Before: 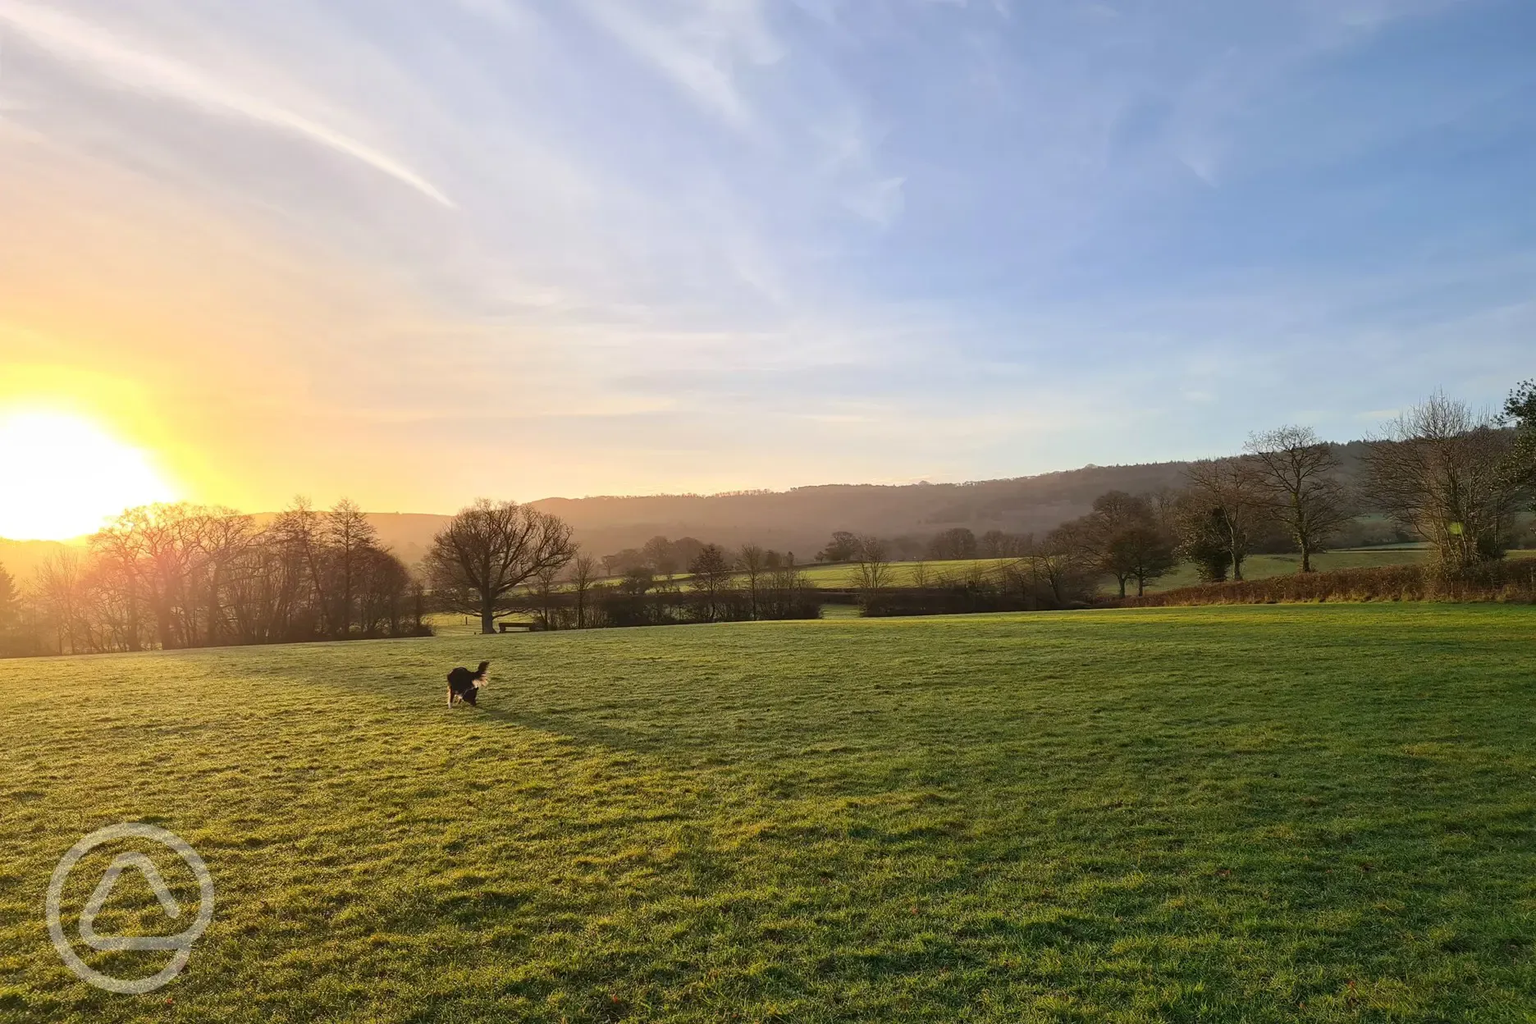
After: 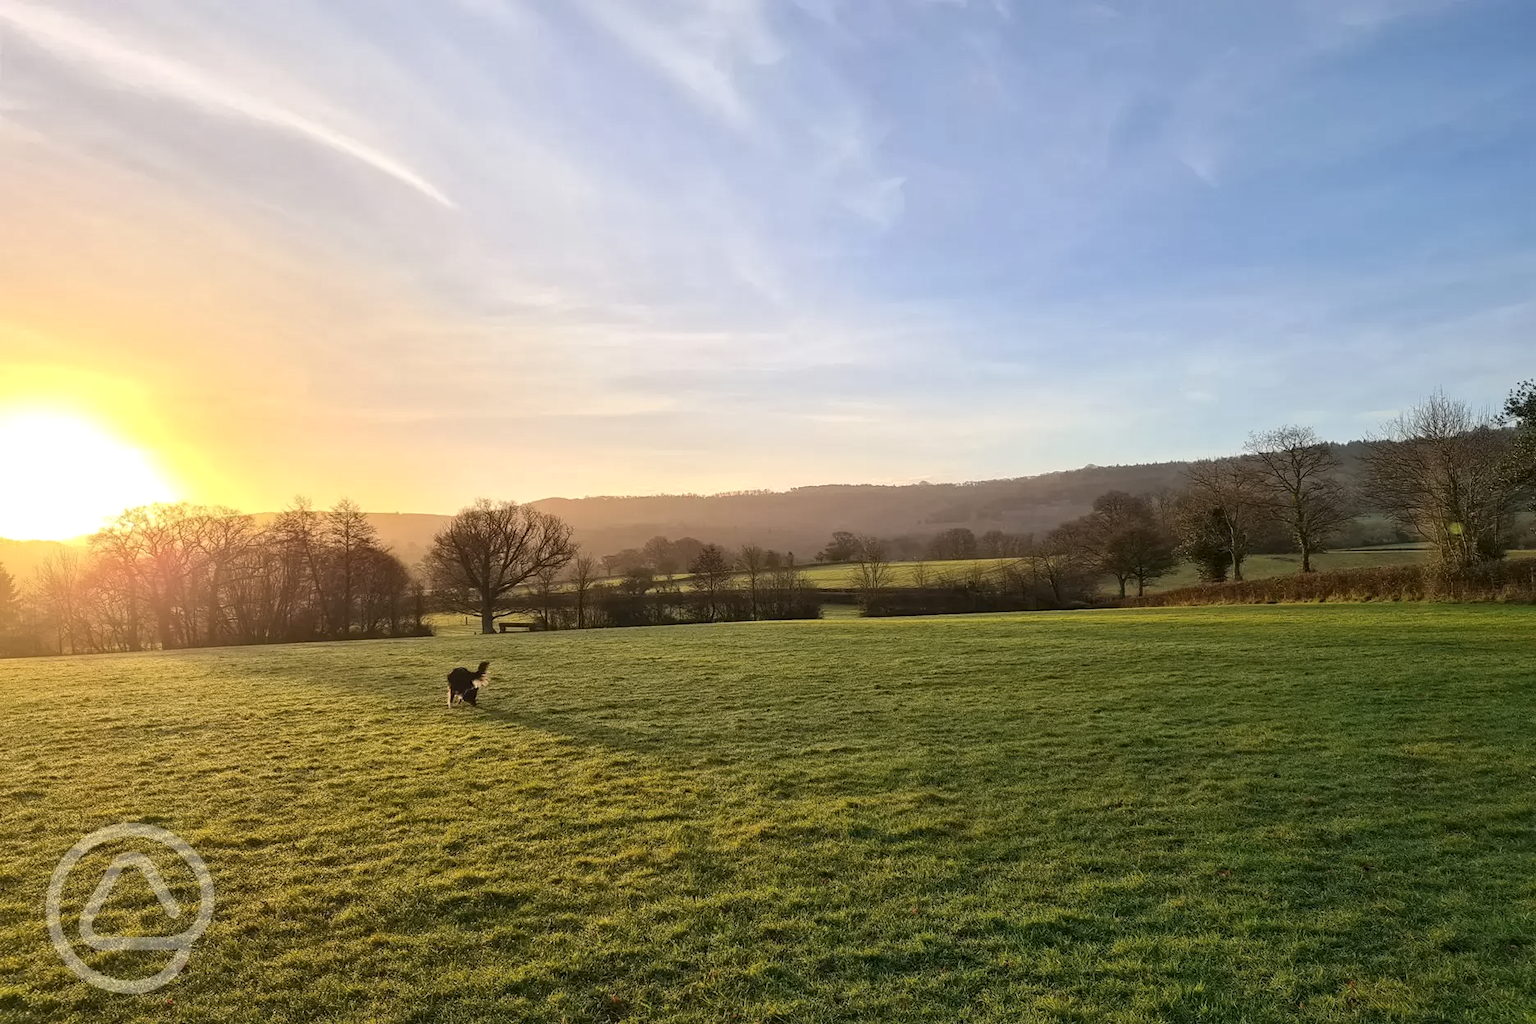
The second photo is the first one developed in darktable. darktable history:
contrast equalizer: octaves 7, y [[0.5 ×6], [0.5 ×6], [0.5 ×6], [0 ×6], [0, 0, 0, 0.581, 0.011, 0]]
local contrast: highlights 106%, shadows 98%, detail 119%, midtone range 0.2
